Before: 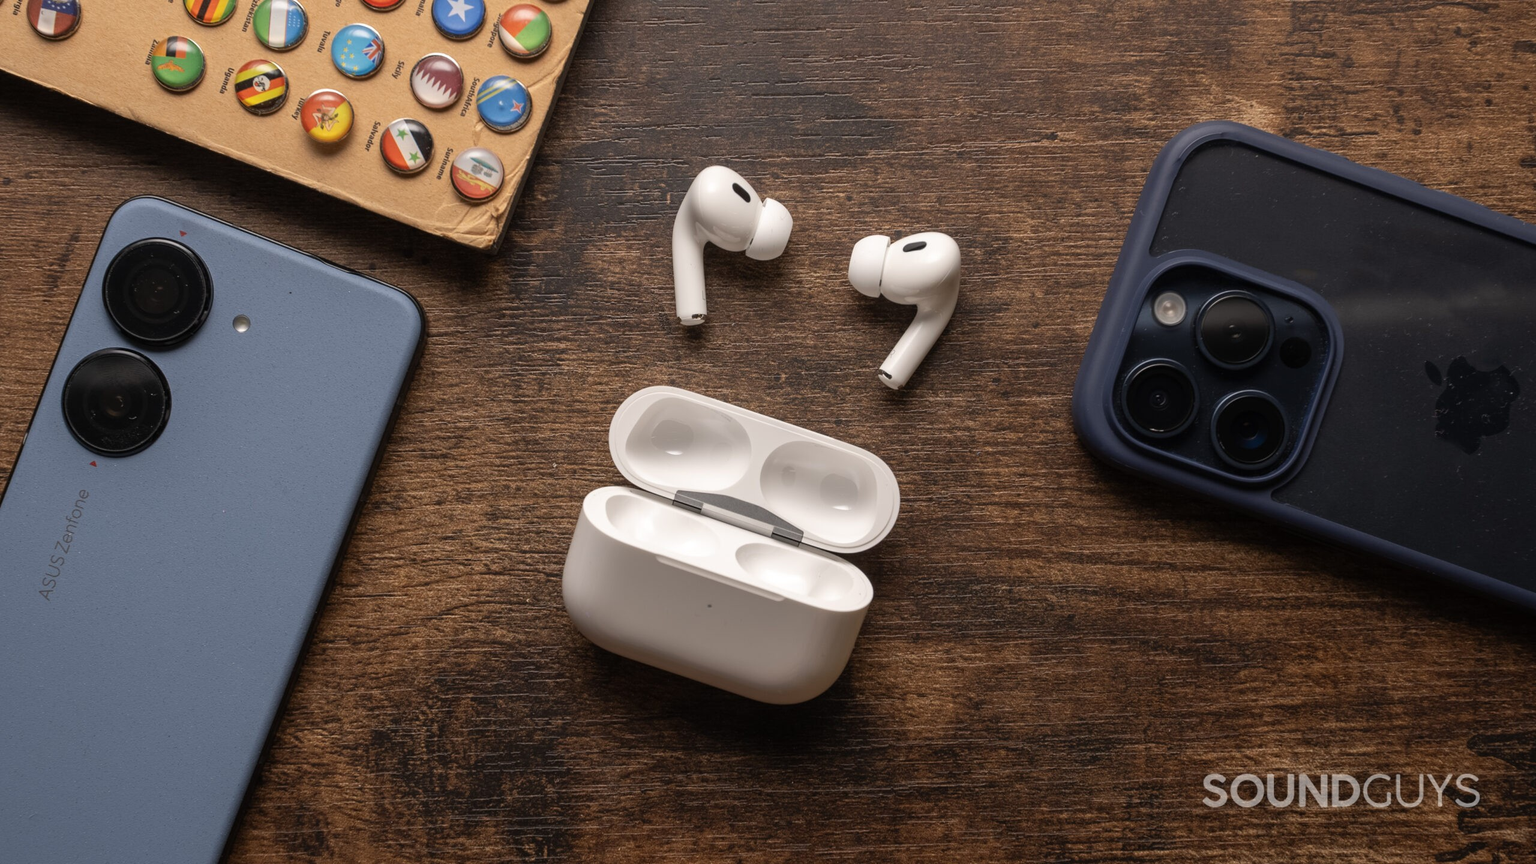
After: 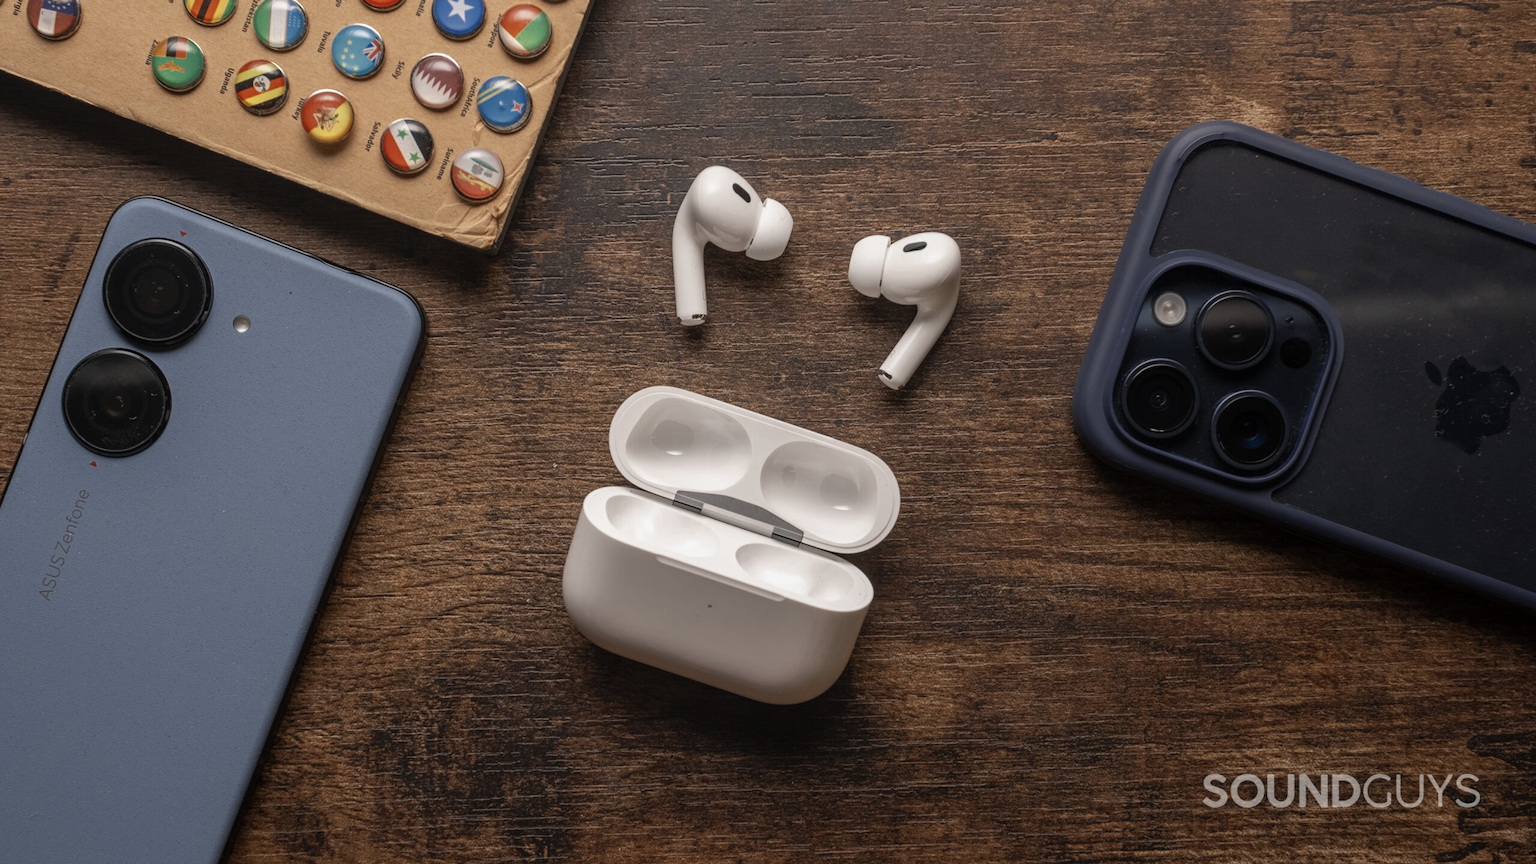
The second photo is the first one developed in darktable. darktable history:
color zones: curves: ch0 [(0, 0.5) (0.125, 0.4) (0.25, 0.5) (0.375, 0.4) (0.5, 0.4) (0.625, 0.35) (0.75, 0.35) (0.875, 0.5)]; ch1 [(0, 0.35) (0.125, 0.45) (0.25, 0.35) (0.375, 0.35) (0.5, 0.35) (0.625, 0.35) (0.75, 0.45) (0.875, 0.35)]; ch2 [(0, 0.6) (0.125, 0.5) (0.25, 0.5) (0.375, 0.6) (0.5, 0.6) (0.625, 0.5) (0.75, 0.5) (0.875, 0.5)]
local contrast: detail 109%
